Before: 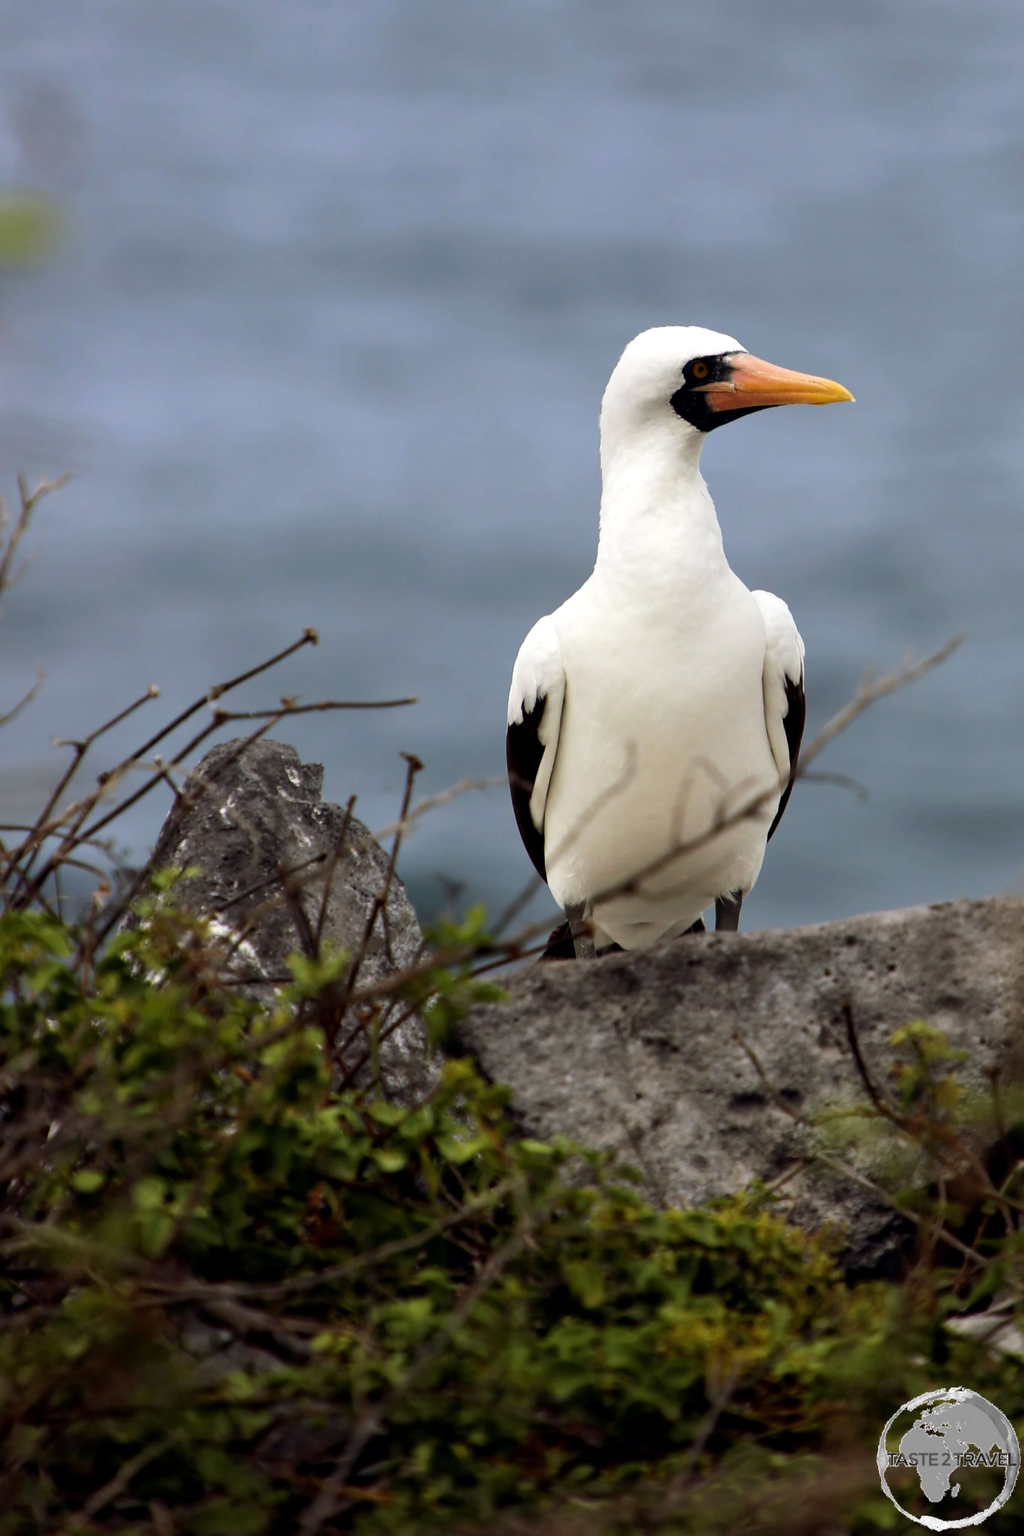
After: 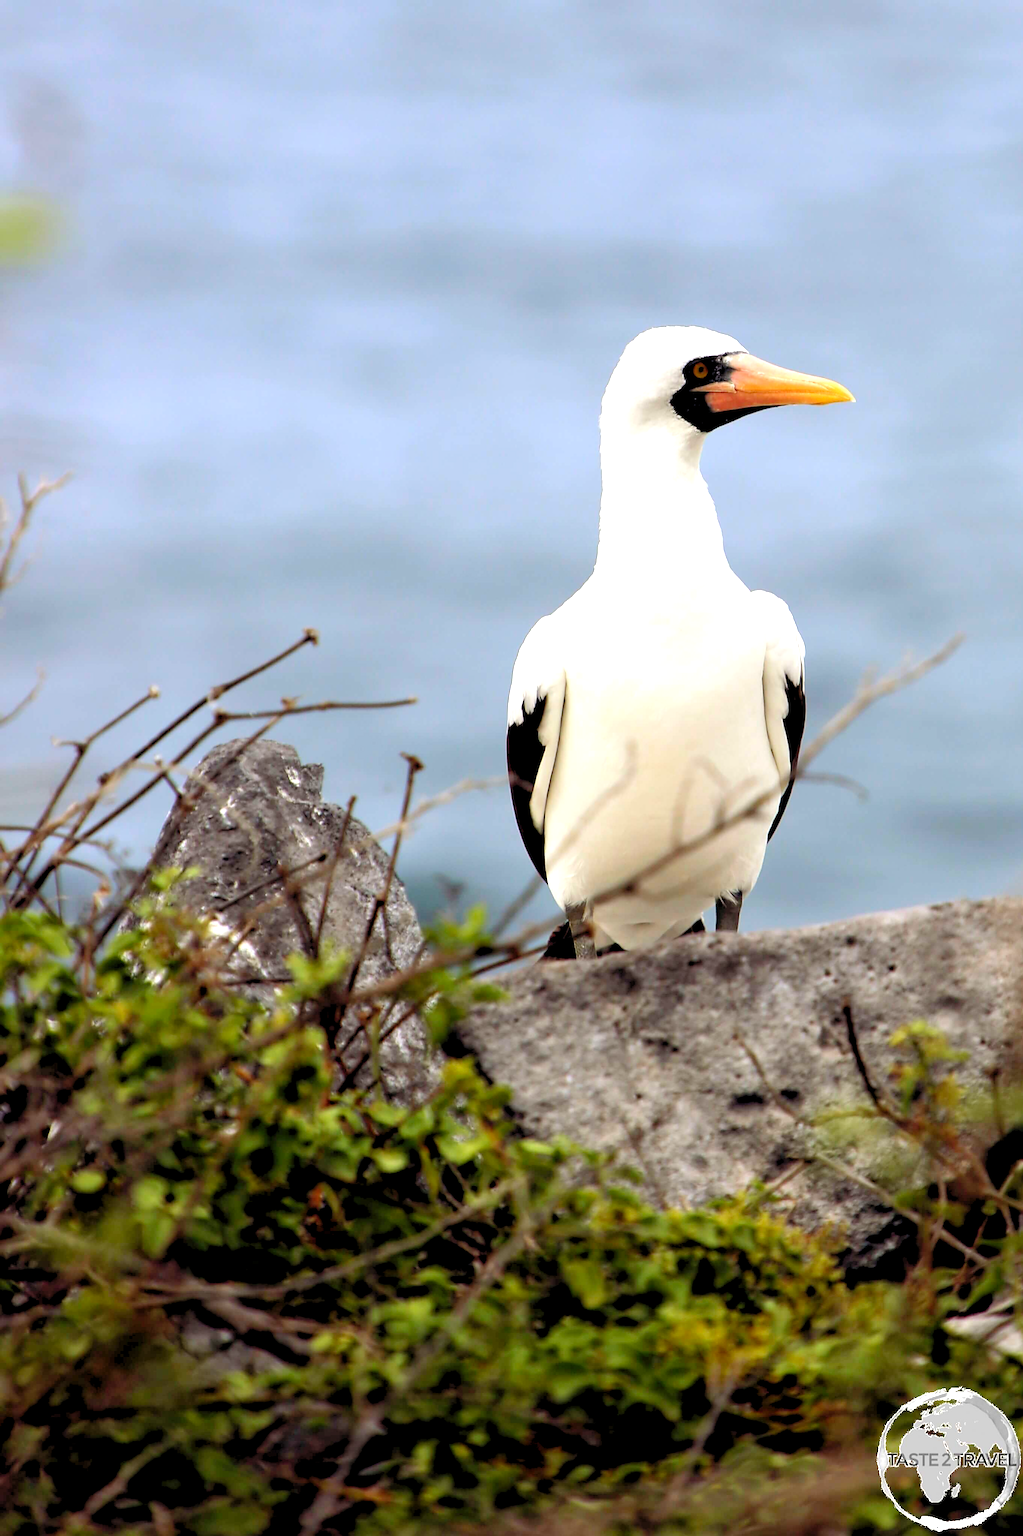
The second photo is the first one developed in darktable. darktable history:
sharpen: on, module defaults
levels: levels [0.036, 0.364, 0.827]
exposure: exposure 0.127 EV, compensate exposure bias true, compensate highlight preservation false
